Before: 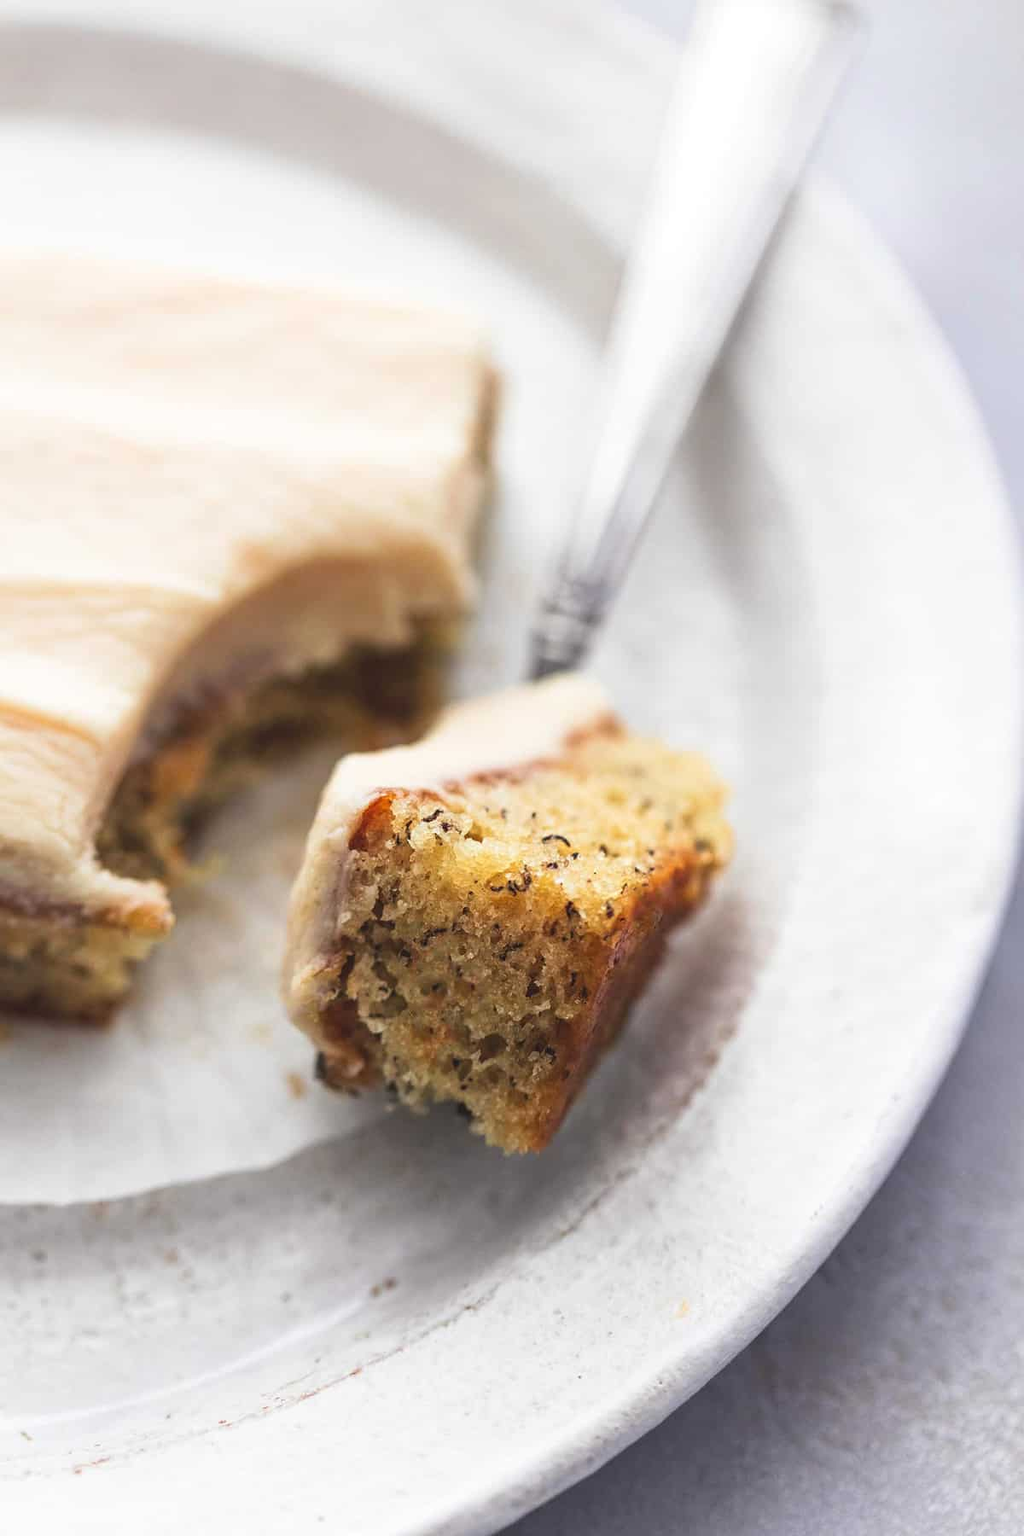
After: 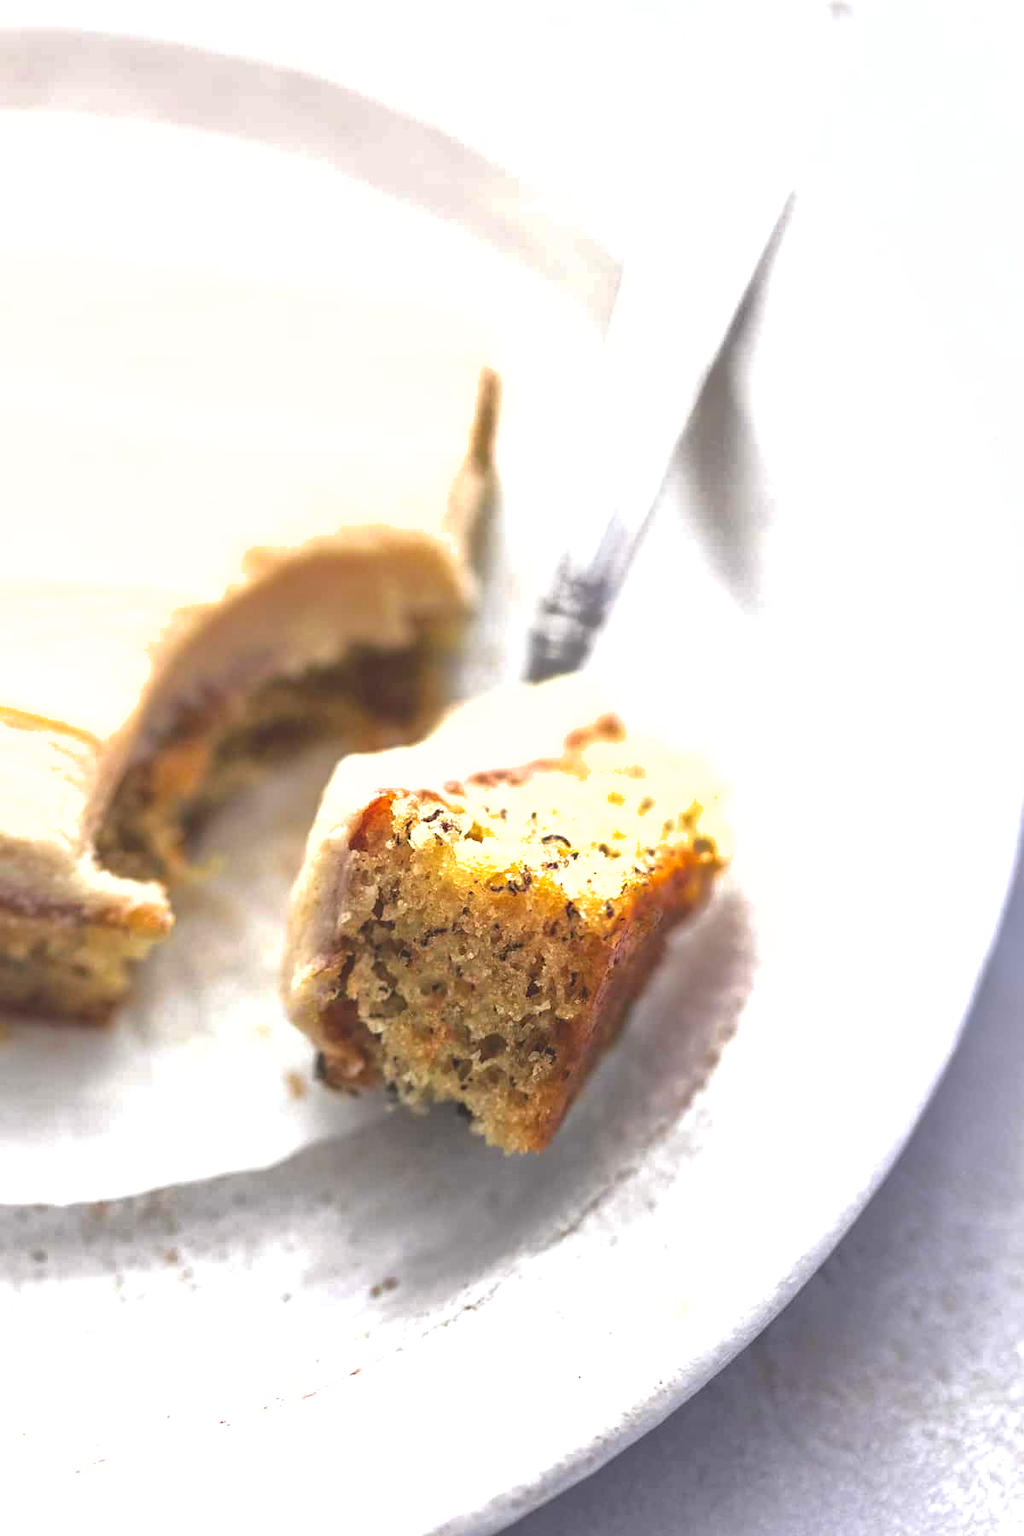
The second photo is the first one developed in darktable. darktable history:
exposure: black level correction 0, exposure 0.703 EV, compensate exposure bias true, compensate highlight preservation false
shadows and highlights: on, module defaults
